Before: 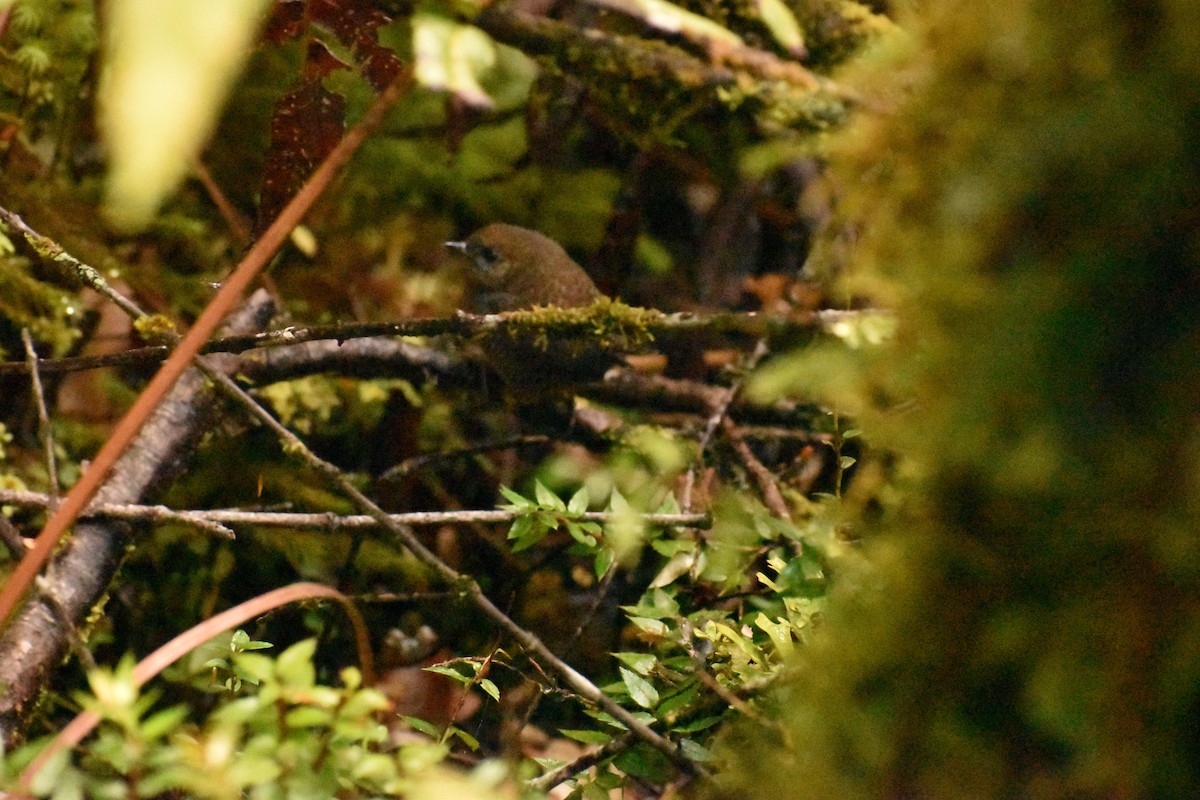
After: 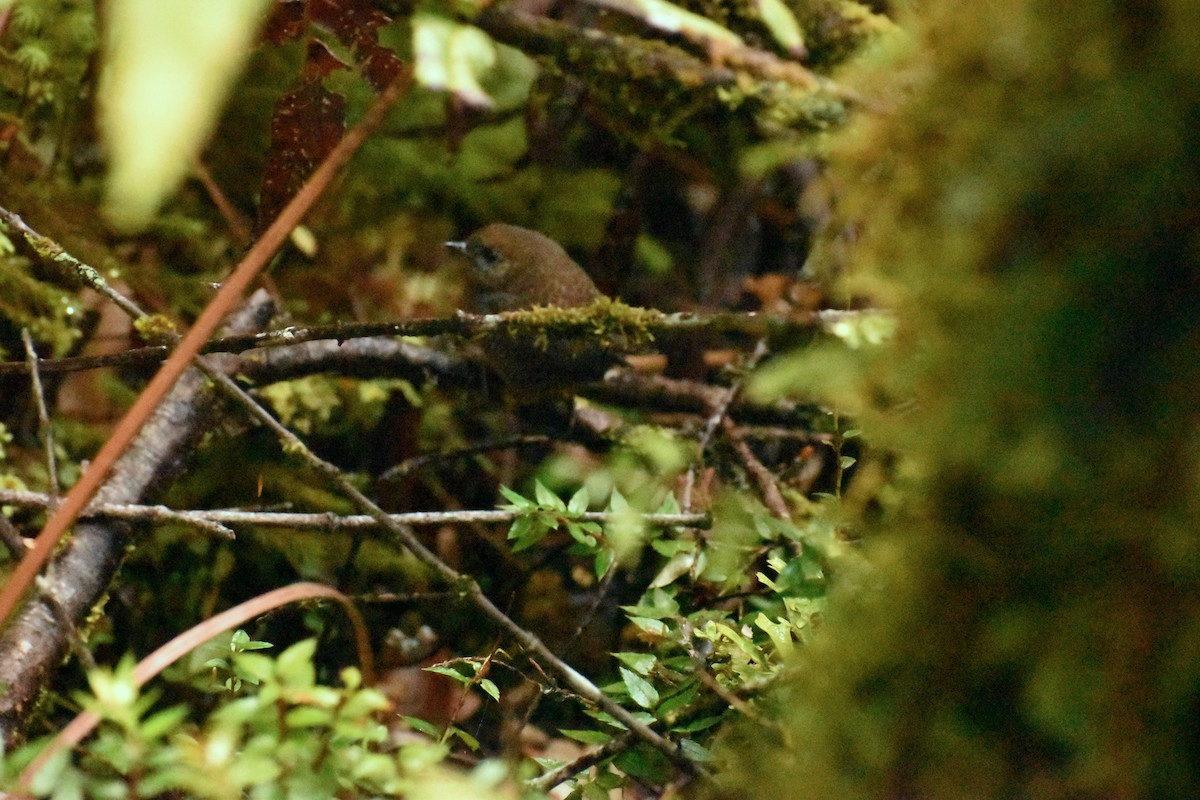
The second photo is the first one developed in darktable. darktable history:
color correction: highlights a* -10.23, highlights b* -9.72
